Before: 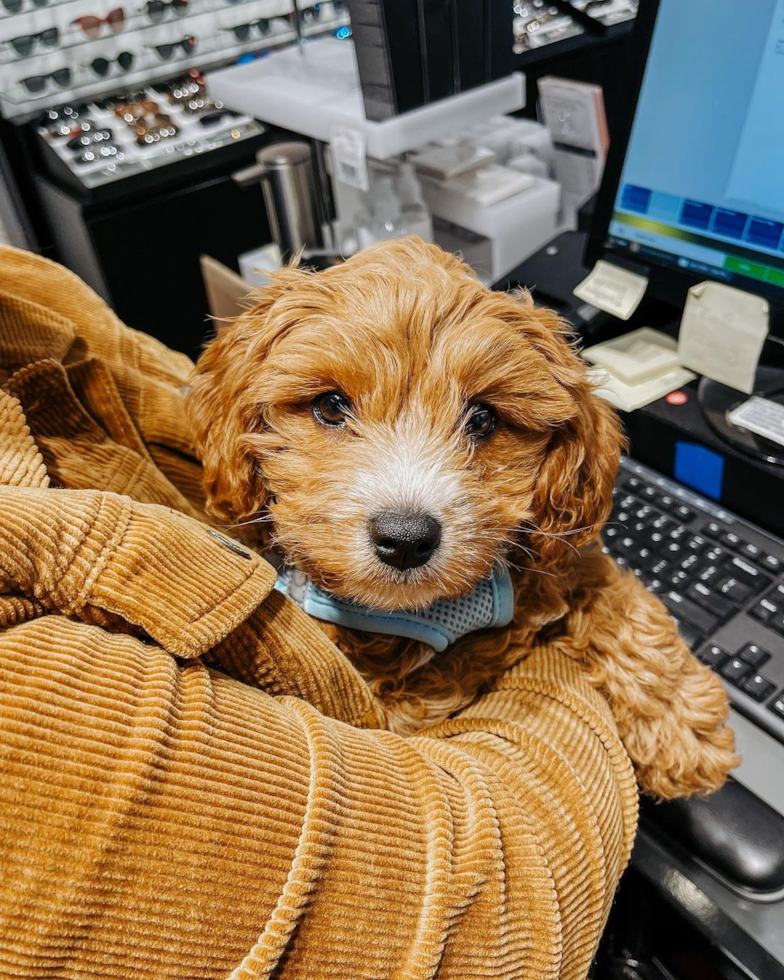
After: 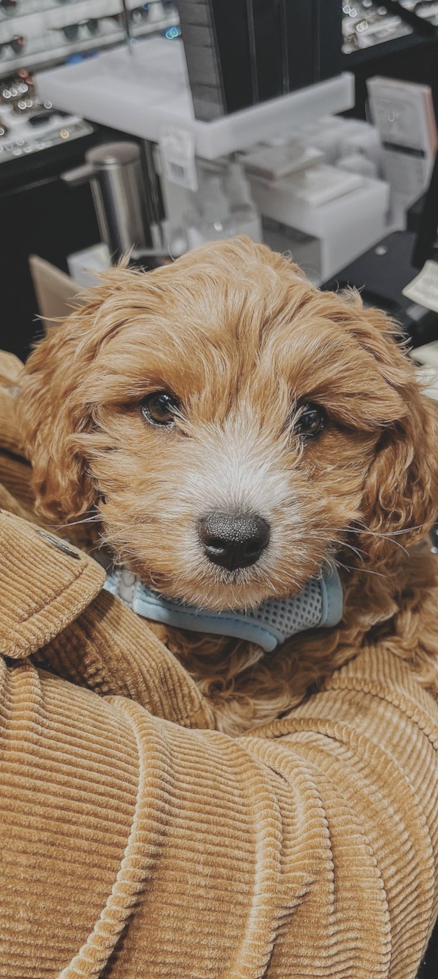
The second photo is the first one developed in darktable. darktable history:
contrast brightness saturation: contrast -0.26, saturation -0.443
crop: left 21.932%, right 22.112%, bottom 0.007%
